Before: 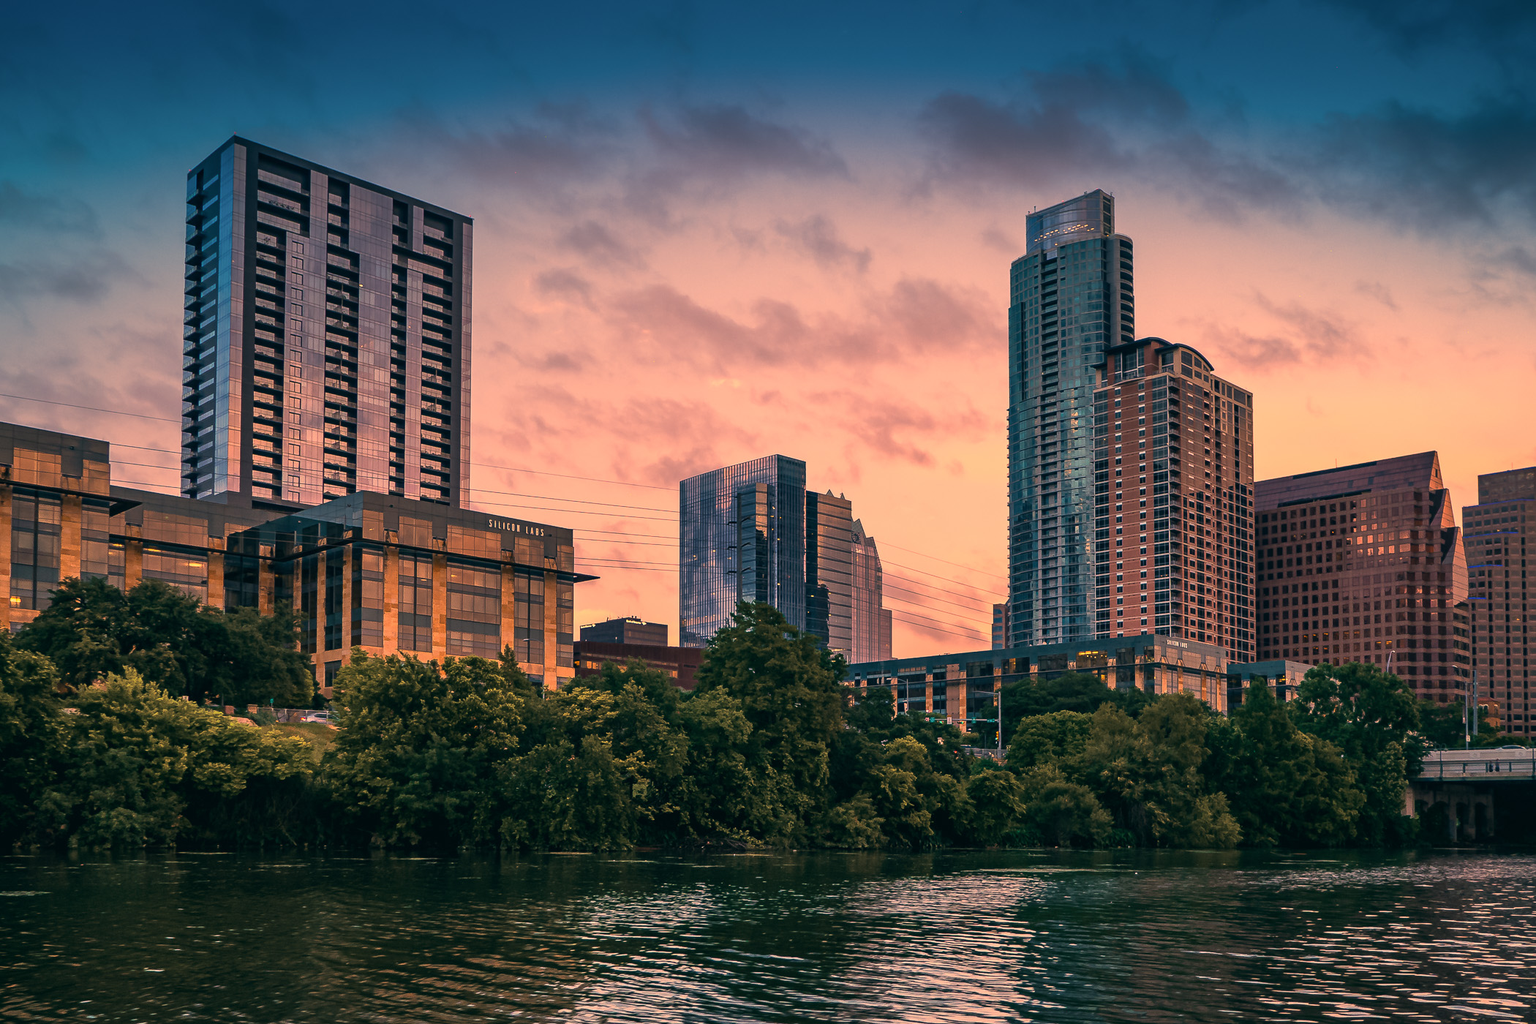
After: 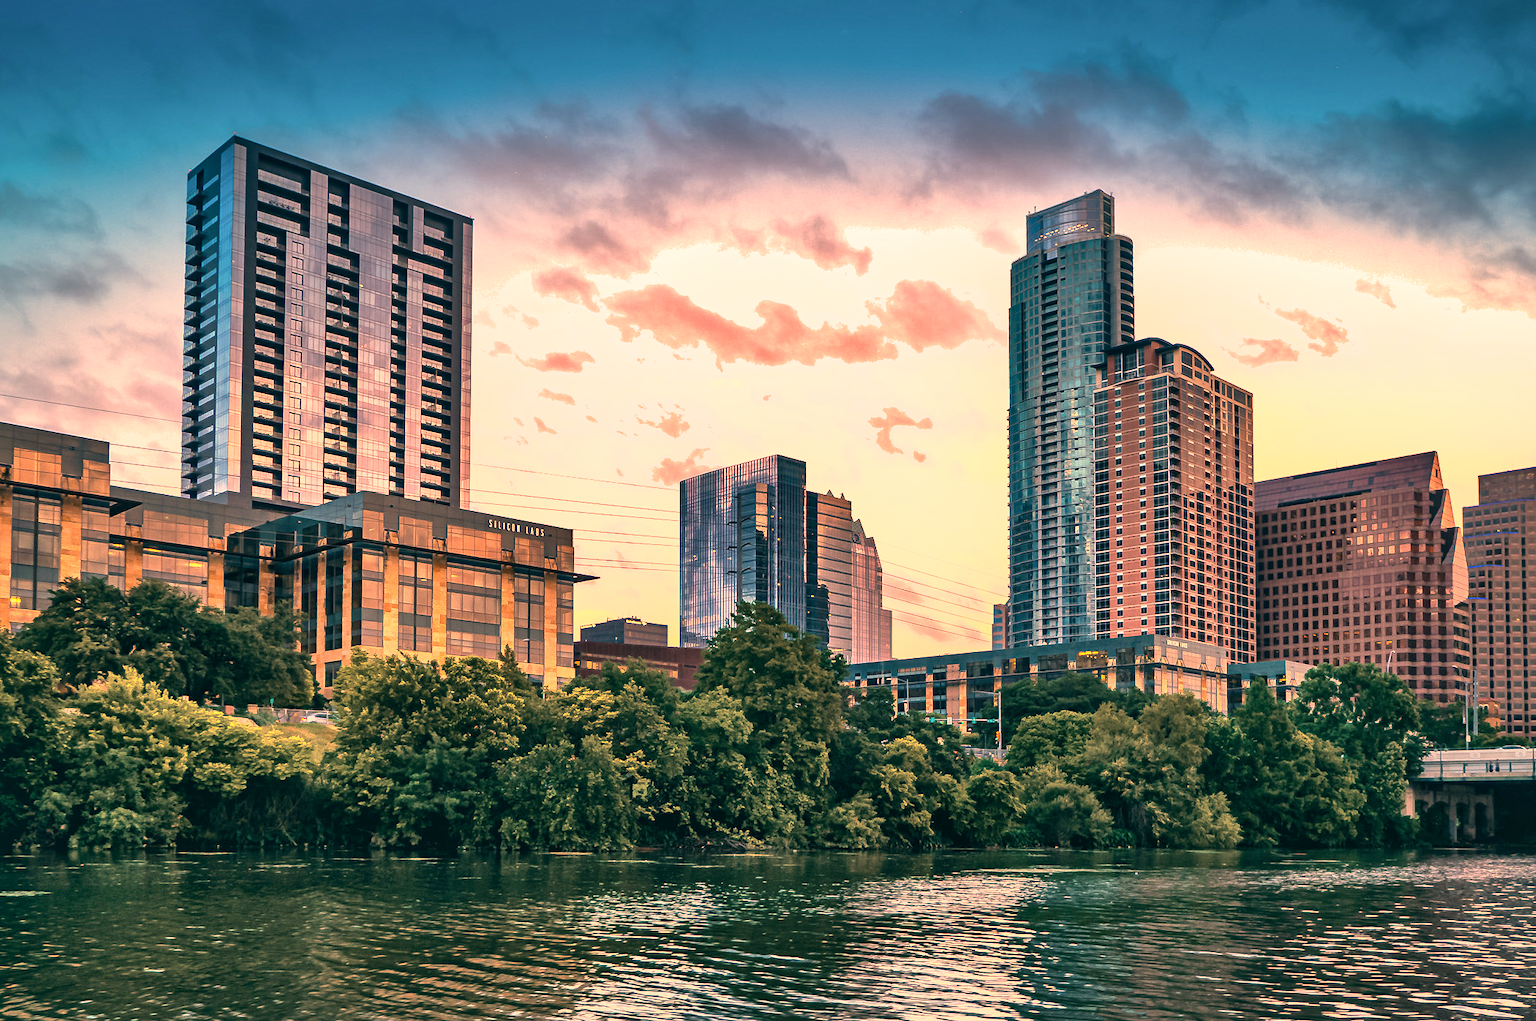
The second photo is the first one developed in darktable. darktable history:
color balance: on, module defaults
exposure: exposure 1.137 EV, compensate highlight preservation false
local contrast: mode bilateral grid, contrast 20, coarseness 50, detail 130%, midtone range 0.2
shadows and highlights: low approximation 0.01, soften with gaussian
white balance: red 1.045, blue 0.932
crop: top 0.05%, bottom 0.098%
